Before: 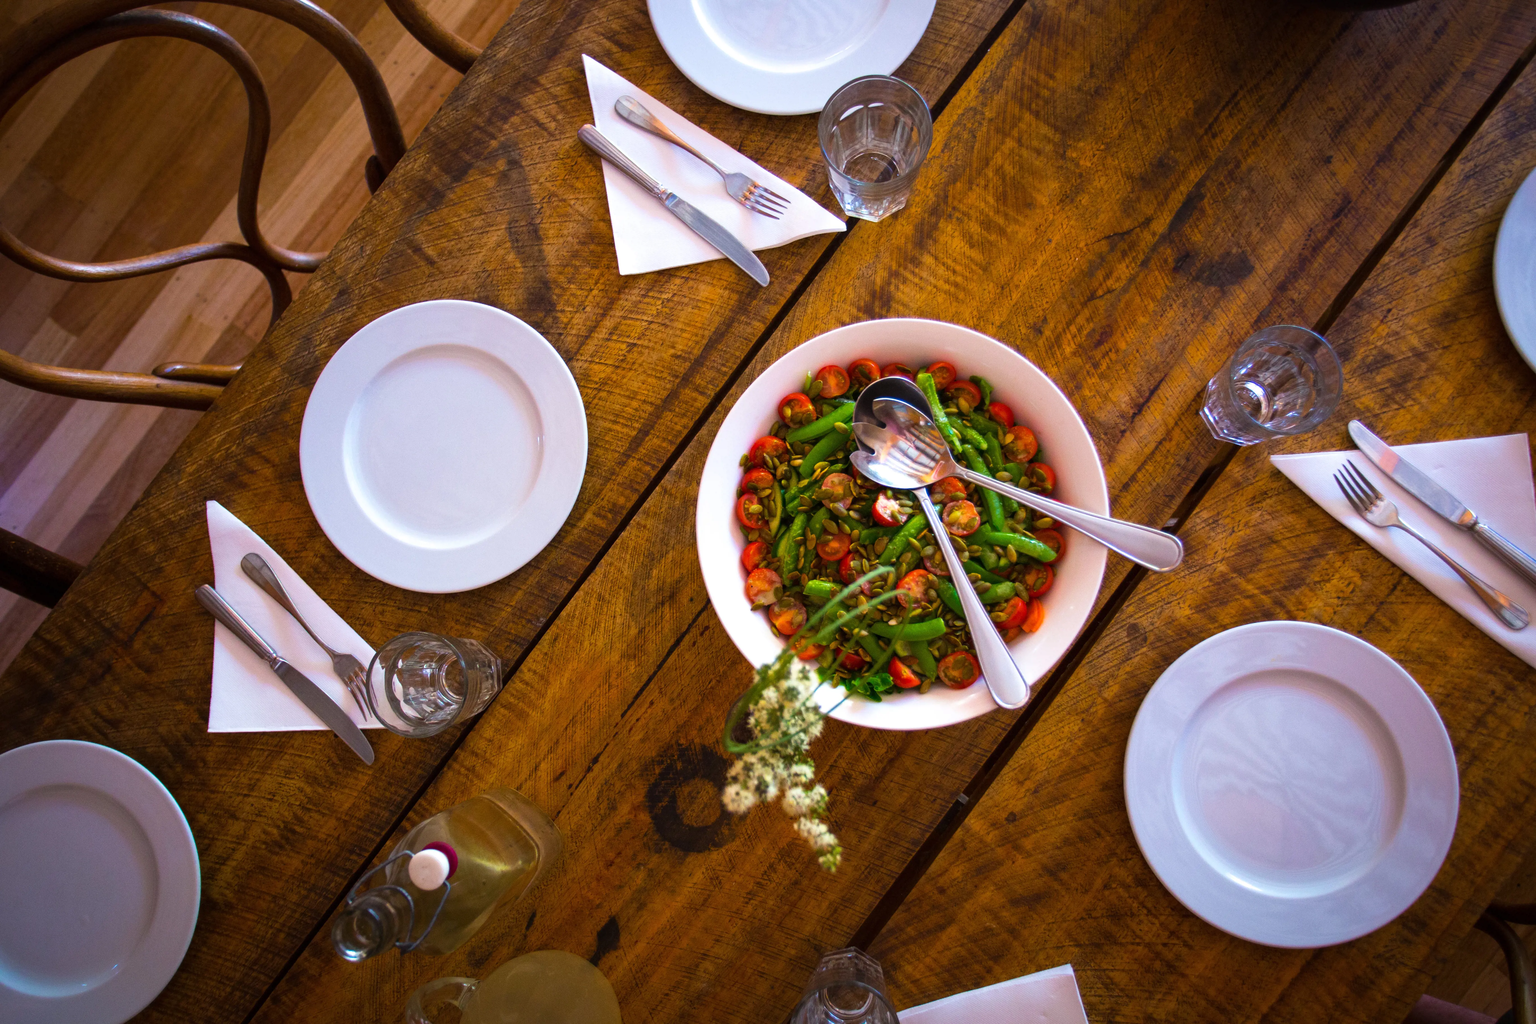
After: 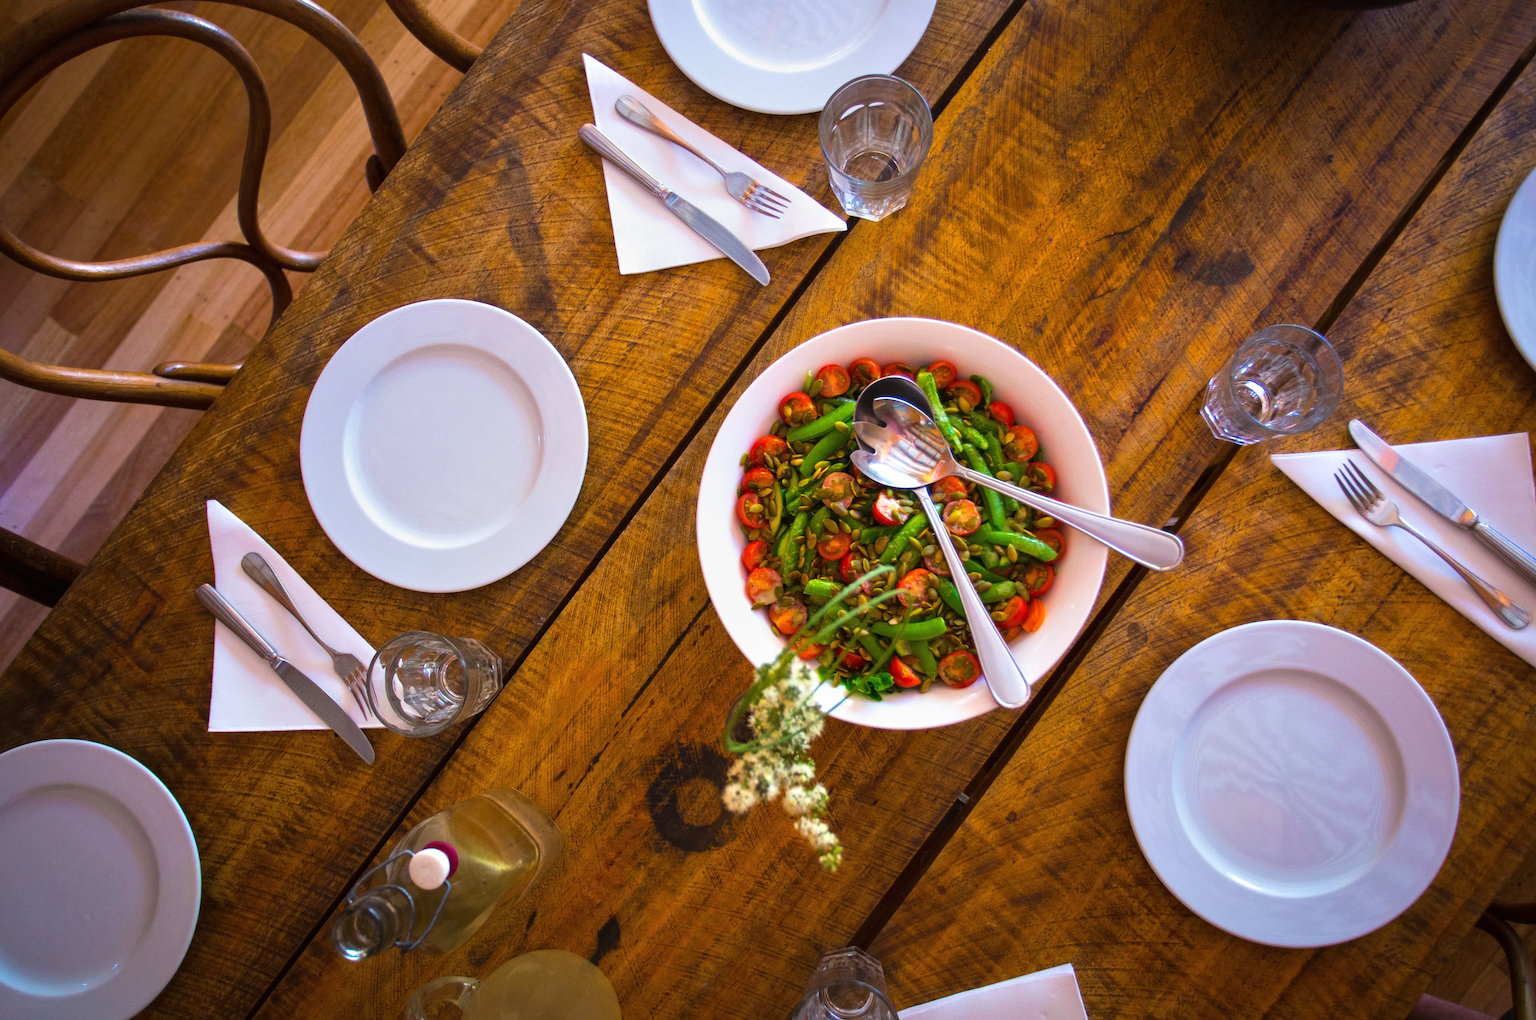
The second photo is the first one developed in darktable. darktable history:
crop: top 0.124%, bottom 0.184%
exposure: black level correction 0, exposure 0.499 EV, compensate exposure bias true, compensate highlight preservation false
tone equalizer: -8 EV -0.001 EV, -7 EV 0.005 EV, -6 EV -0.041 EV, -5 EV 0.016 EV, -4 EV -0.013 EV, -3 EV 0.005 EV, -2 EV -0.067 EV, -1 EV -0.27 EV, +0 EV -0.607 EV, mask exposure compensation -0.494 EV
